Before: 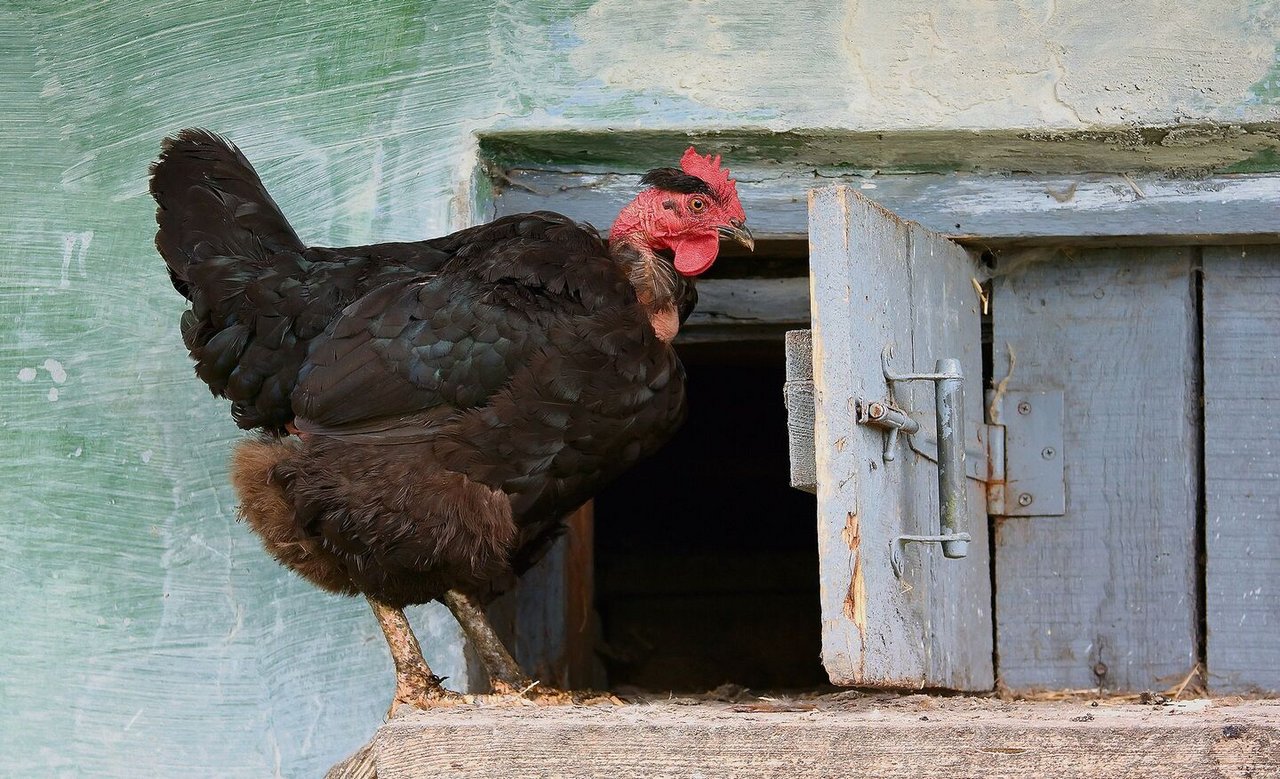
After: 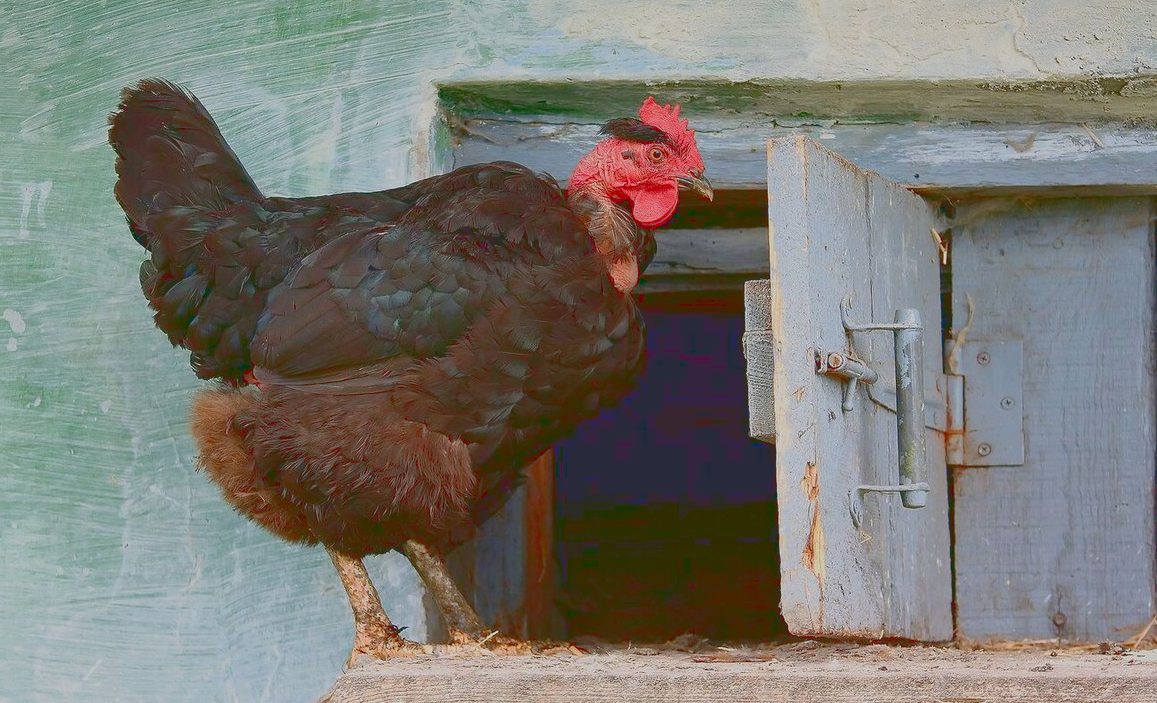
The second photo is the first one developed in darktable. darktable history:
crop: left 3.27%, top 6.464%, right 6.297%, bottom 3.225%
exposure: black level correction 0.002, exposure -0.2 EV, compensate highlight preservation false
tone curve: curves: ch0 [(0, 0.172) (1, 0.91)], color space Lab, linked channels, preserve colors none
